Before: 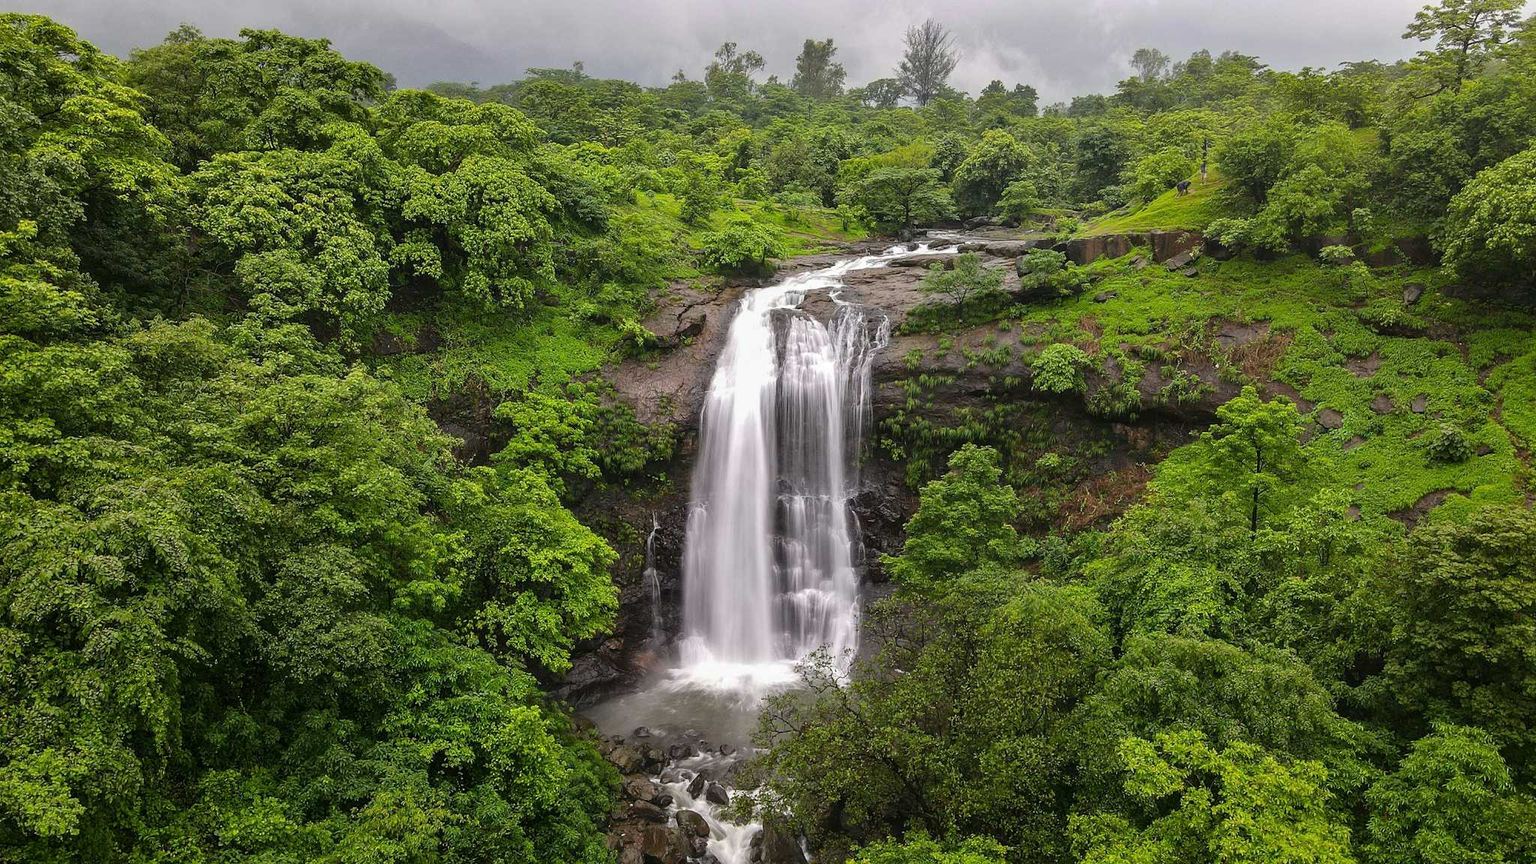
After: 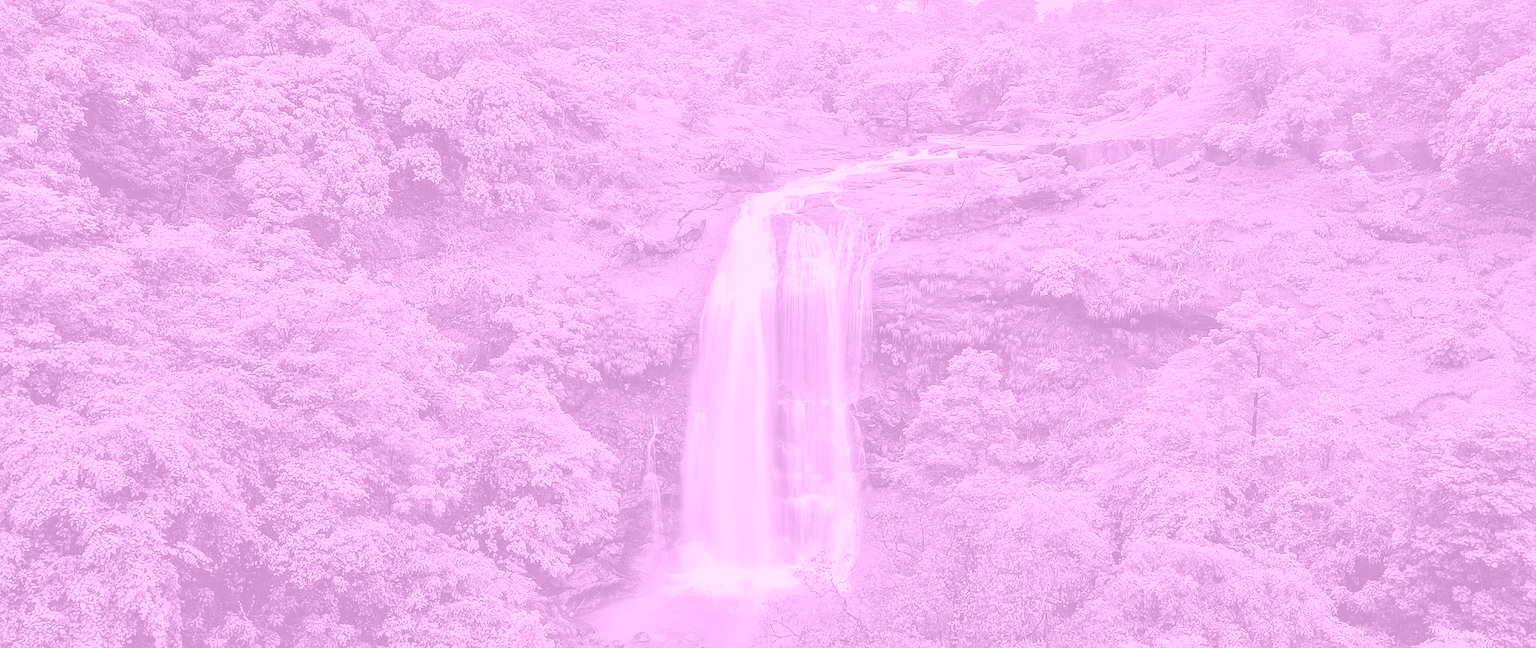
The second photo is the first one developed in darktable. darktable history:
colorize: hue 331.2°, saturation 75%, source mix 30.28%, lightness 70.52%, version 1
crop: top 11.038%, bottom 13.962%
shadows and highlights: shadows 60, highlights -60.23, soften with gaussian
color calibration: output gray [0.22, 0.42, 0.37, 0], gray › normalize channels true, illuminant same as pipeline (D50), adaptation XYZ, x 0.346, y 0.359, gamut compression 0
sharpen: radius 1.272, amount 0.305, threshold 0
contrast brightness saturation: saturation -0.05
tone equalizer: -7 EV 0.15 EV, -6 EV 0.6 EV, -5 EV 1.15 EV, -4 EV 1.33 EV, -3 EV 1.15 EV, -2 EV 0.6 EV, -1 EV 0.15 EV, mask exposure compensation -0.5 EV
